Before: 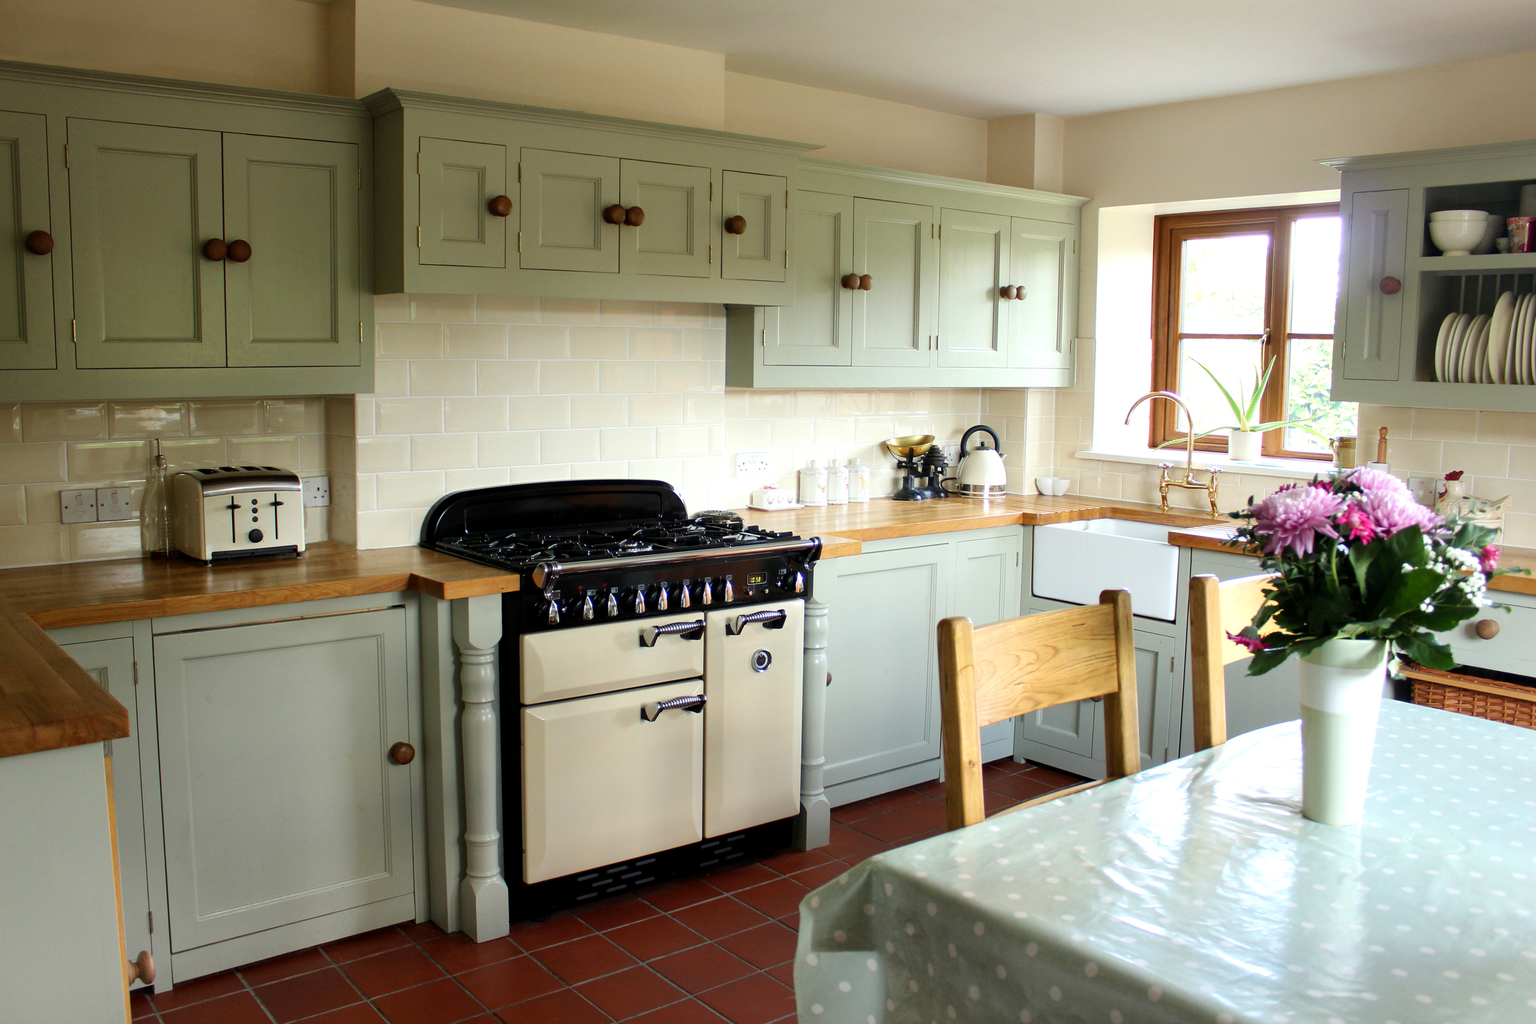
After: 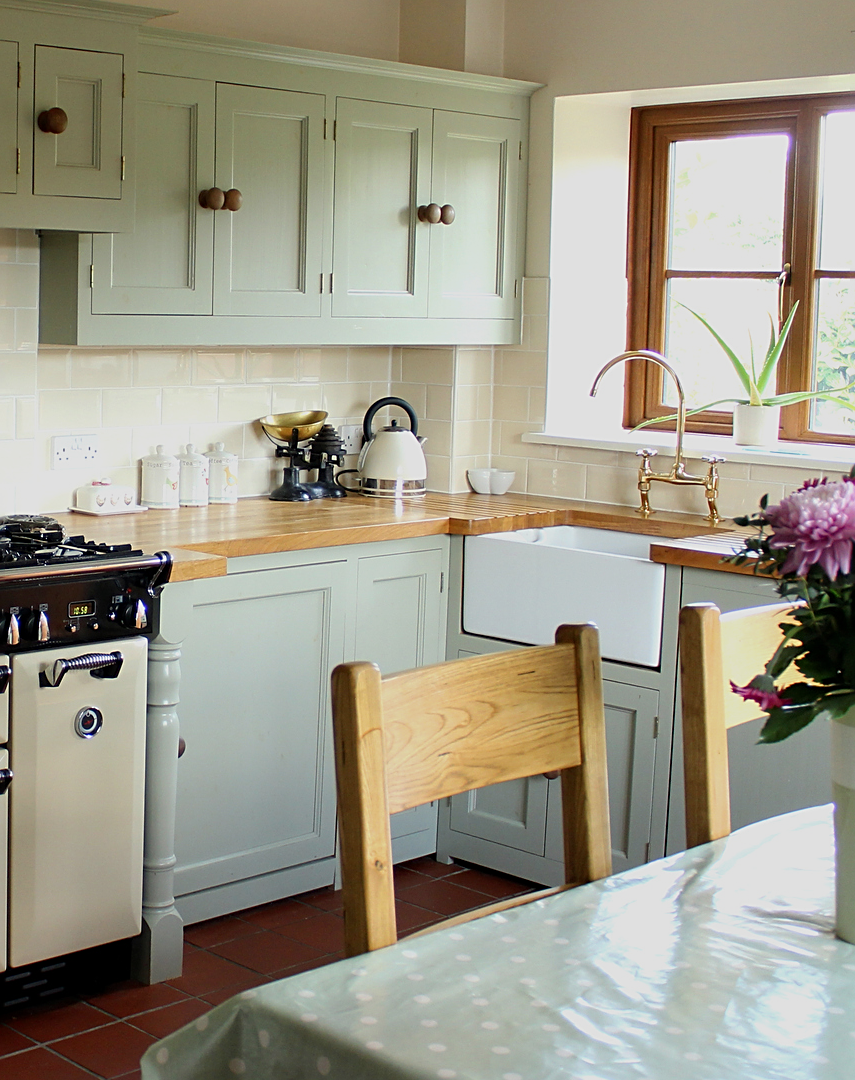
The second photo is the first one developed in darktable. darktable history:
crop: left 45.413%, top 13.502%, right 14.234%, bottom 10.102%
sharpen: on, module defaults
exposure: exposure 0.58 EV, compensate exposure bias true, compensate highlight preservation false
